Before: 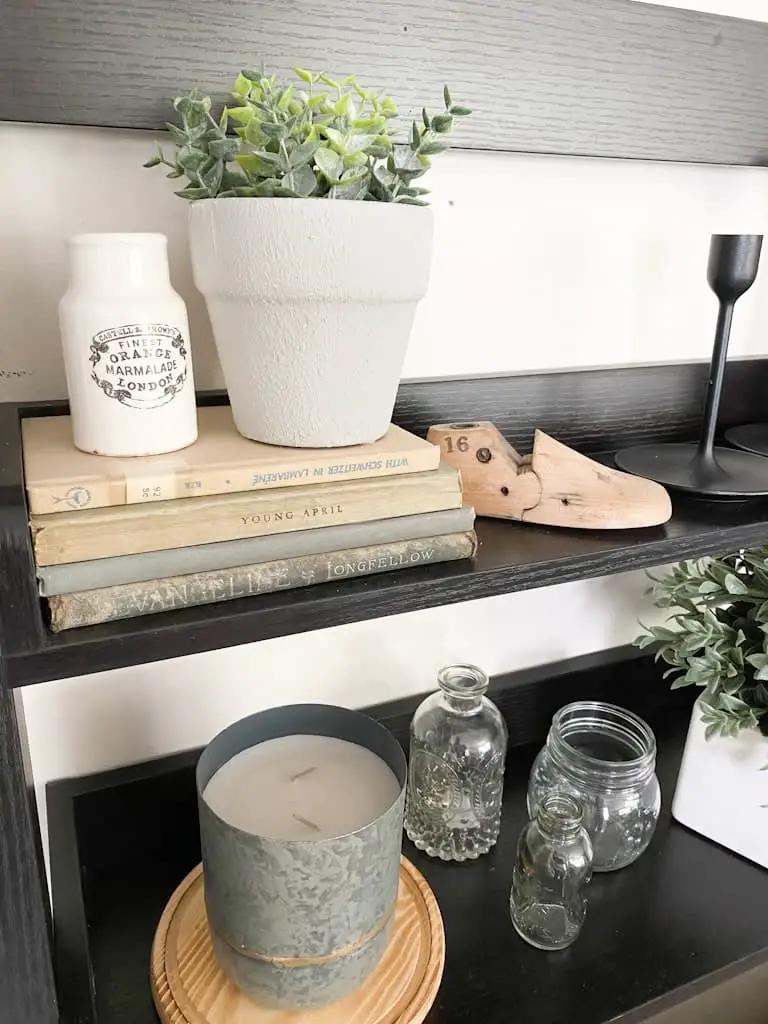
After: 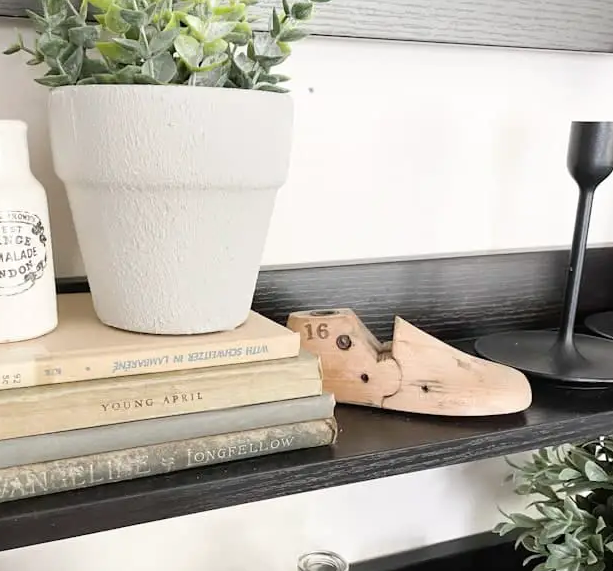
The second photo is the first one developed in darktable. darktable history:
crop: left 18.294%, top 11.088%, right 1.82%, bottom 33.12%
